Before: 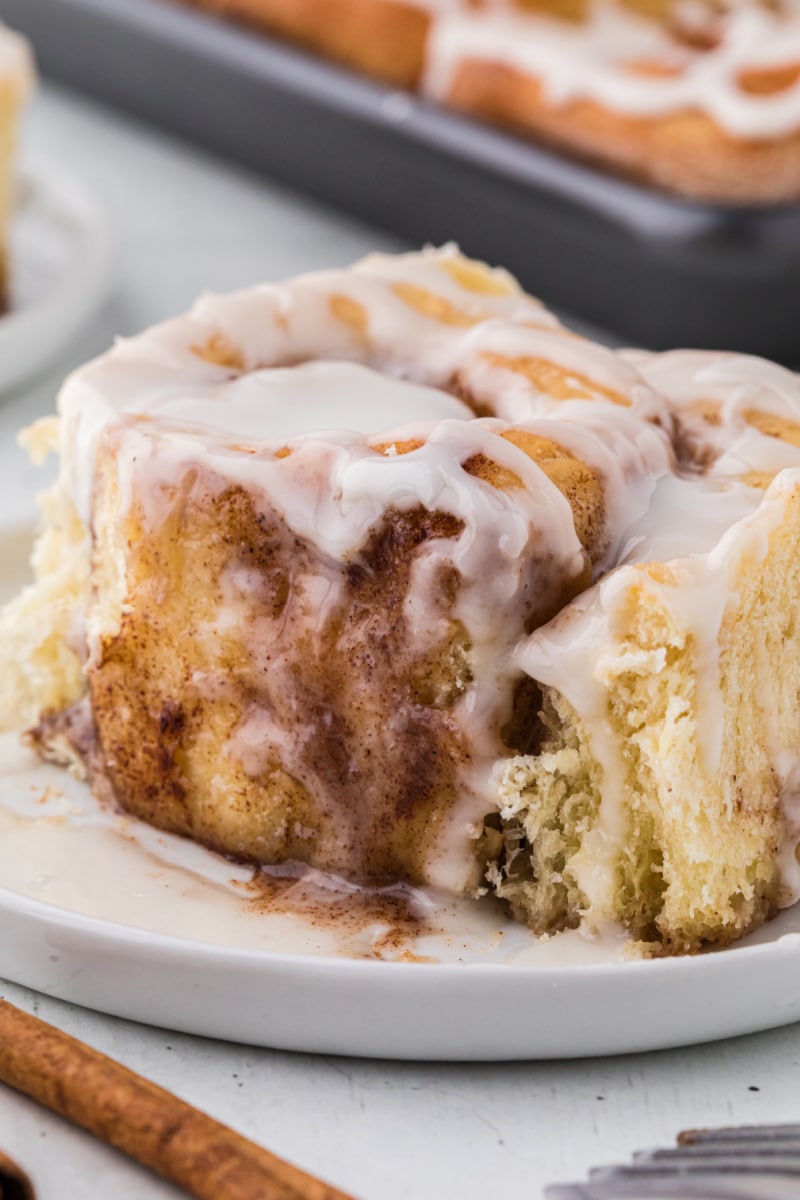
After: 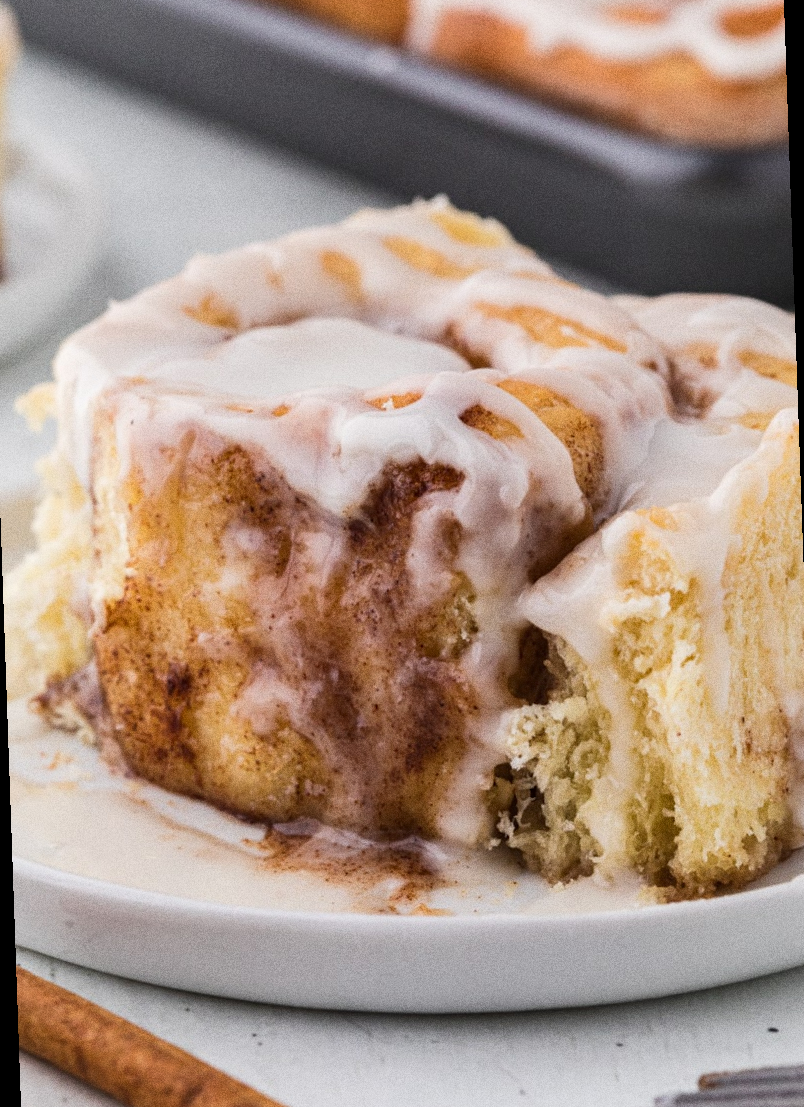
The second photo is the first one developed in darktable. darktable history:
grain: coarseness 8.68 ISO, strength 31.94%
rotate and perspective: rotation -2°, crop left 0.022, crop right 0.978, crop top 0.049, crop bottom 0.951
